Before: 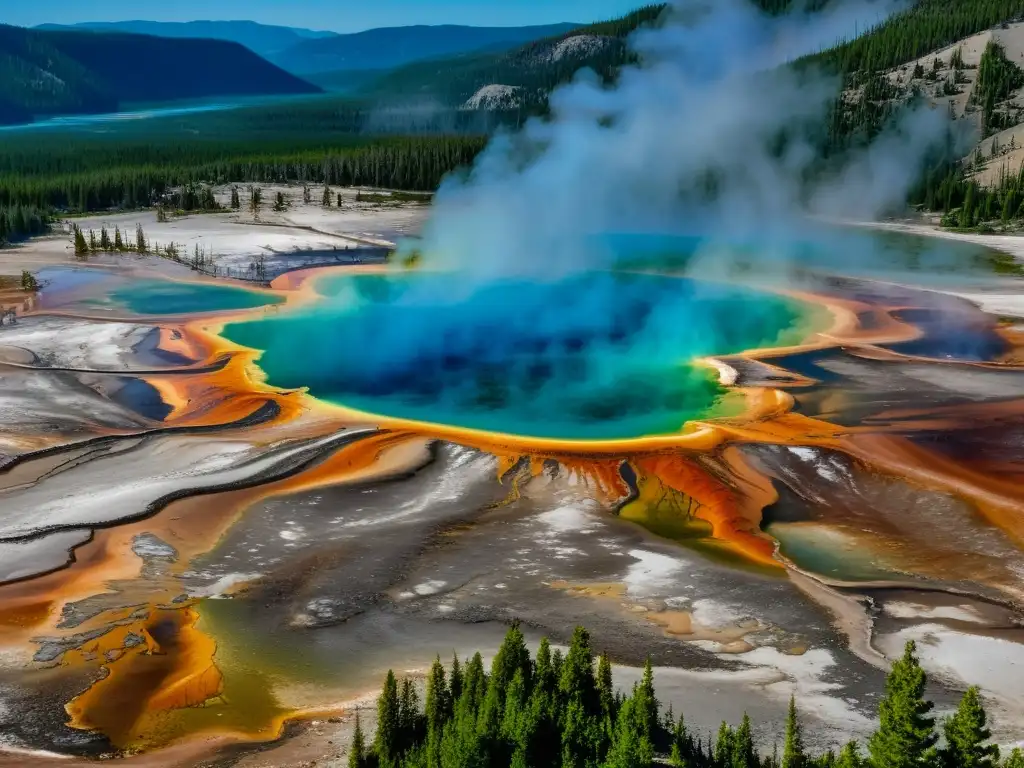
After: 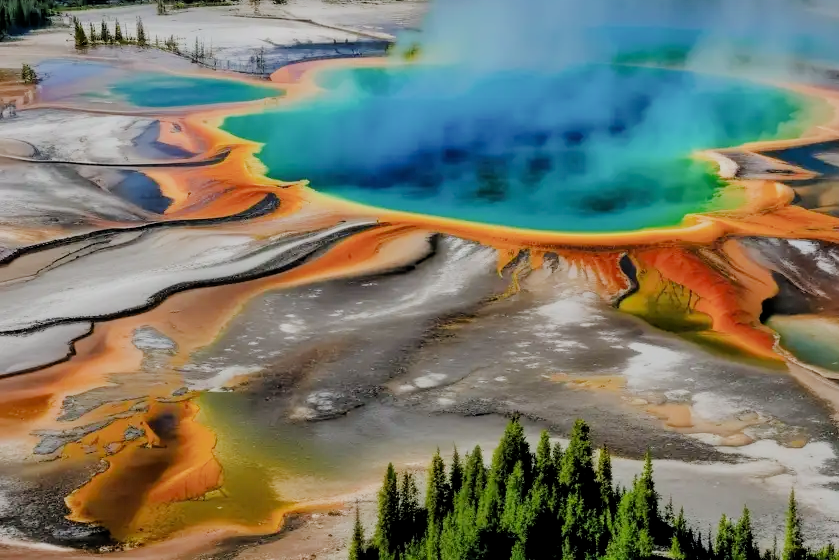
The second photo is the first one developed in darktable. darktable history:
filmic rgb: middle gray luminance 17.99%, black relative exposure -7.52 EV, white relative exposure 8.49 EV, target black luminance 0%, hardness 2.23, latitude 18.68%, contrast 0.888, highlights saturation mix 3.99%, shadows ↔ highlights balance 10.27%, iterations of high-quality reconstruction 0
crop: top 26.964%, right 18.054%
exposure: black level correction 0, exposure 0.698 EV, compensate exposure bias true, compensate highlight preservation false
